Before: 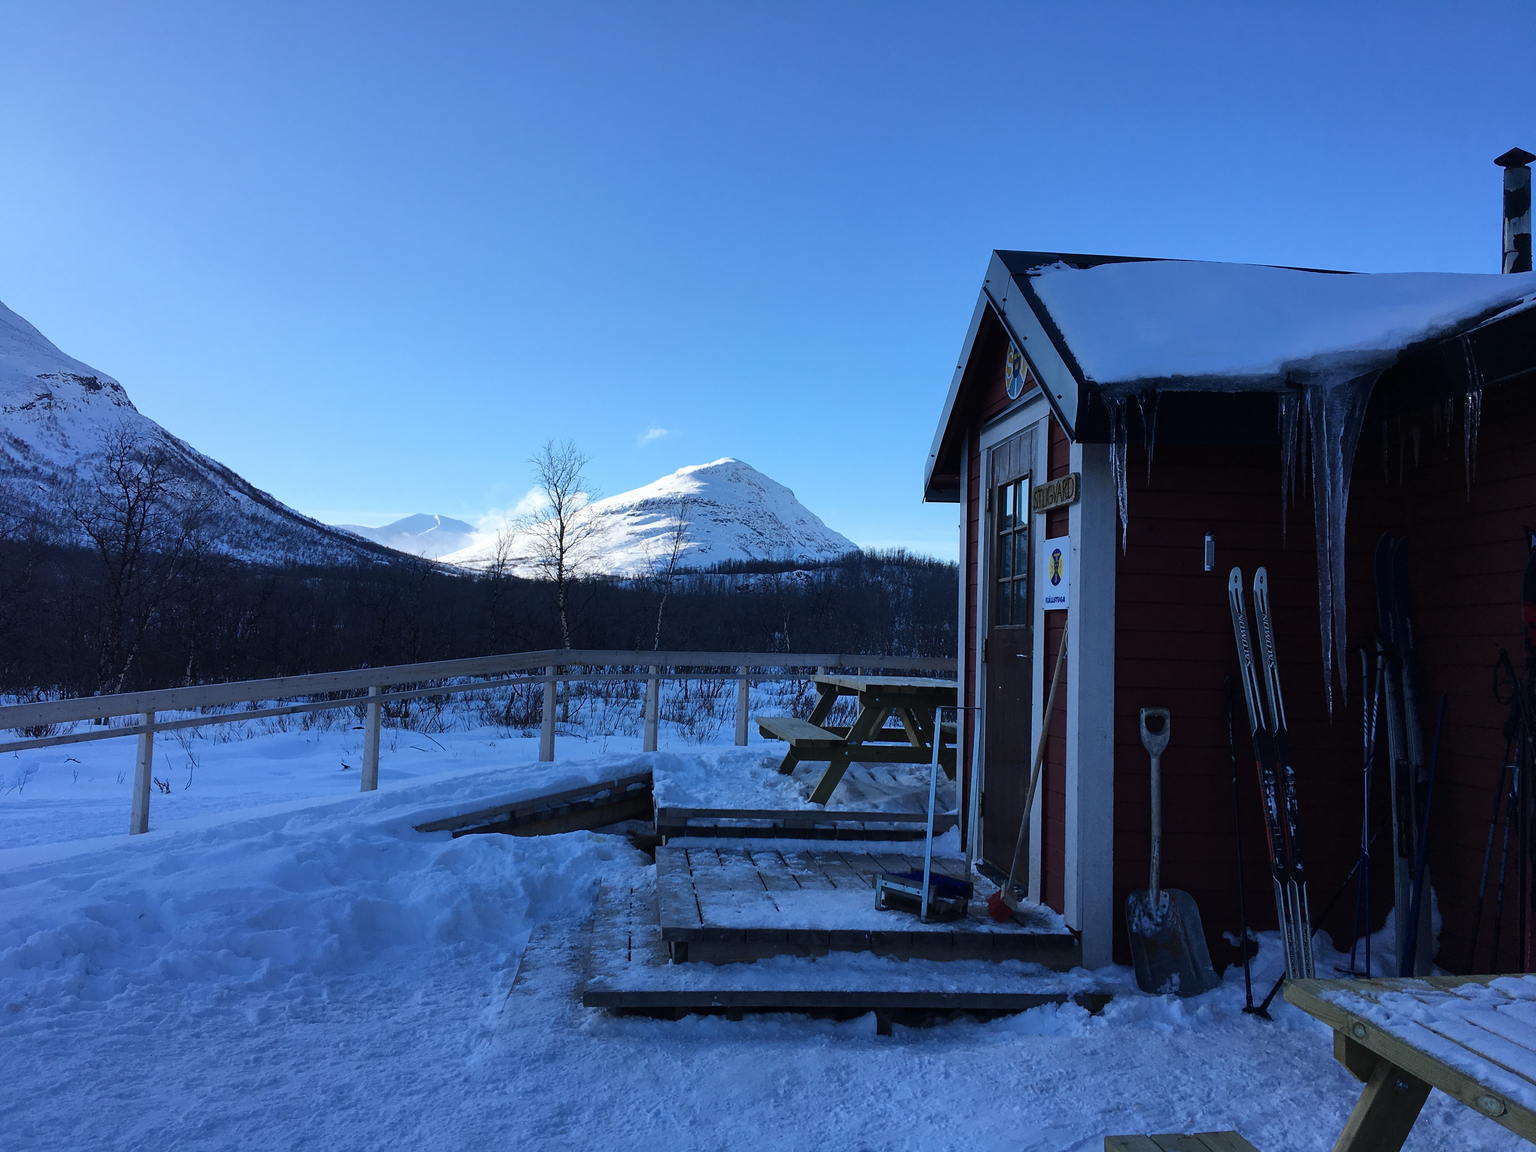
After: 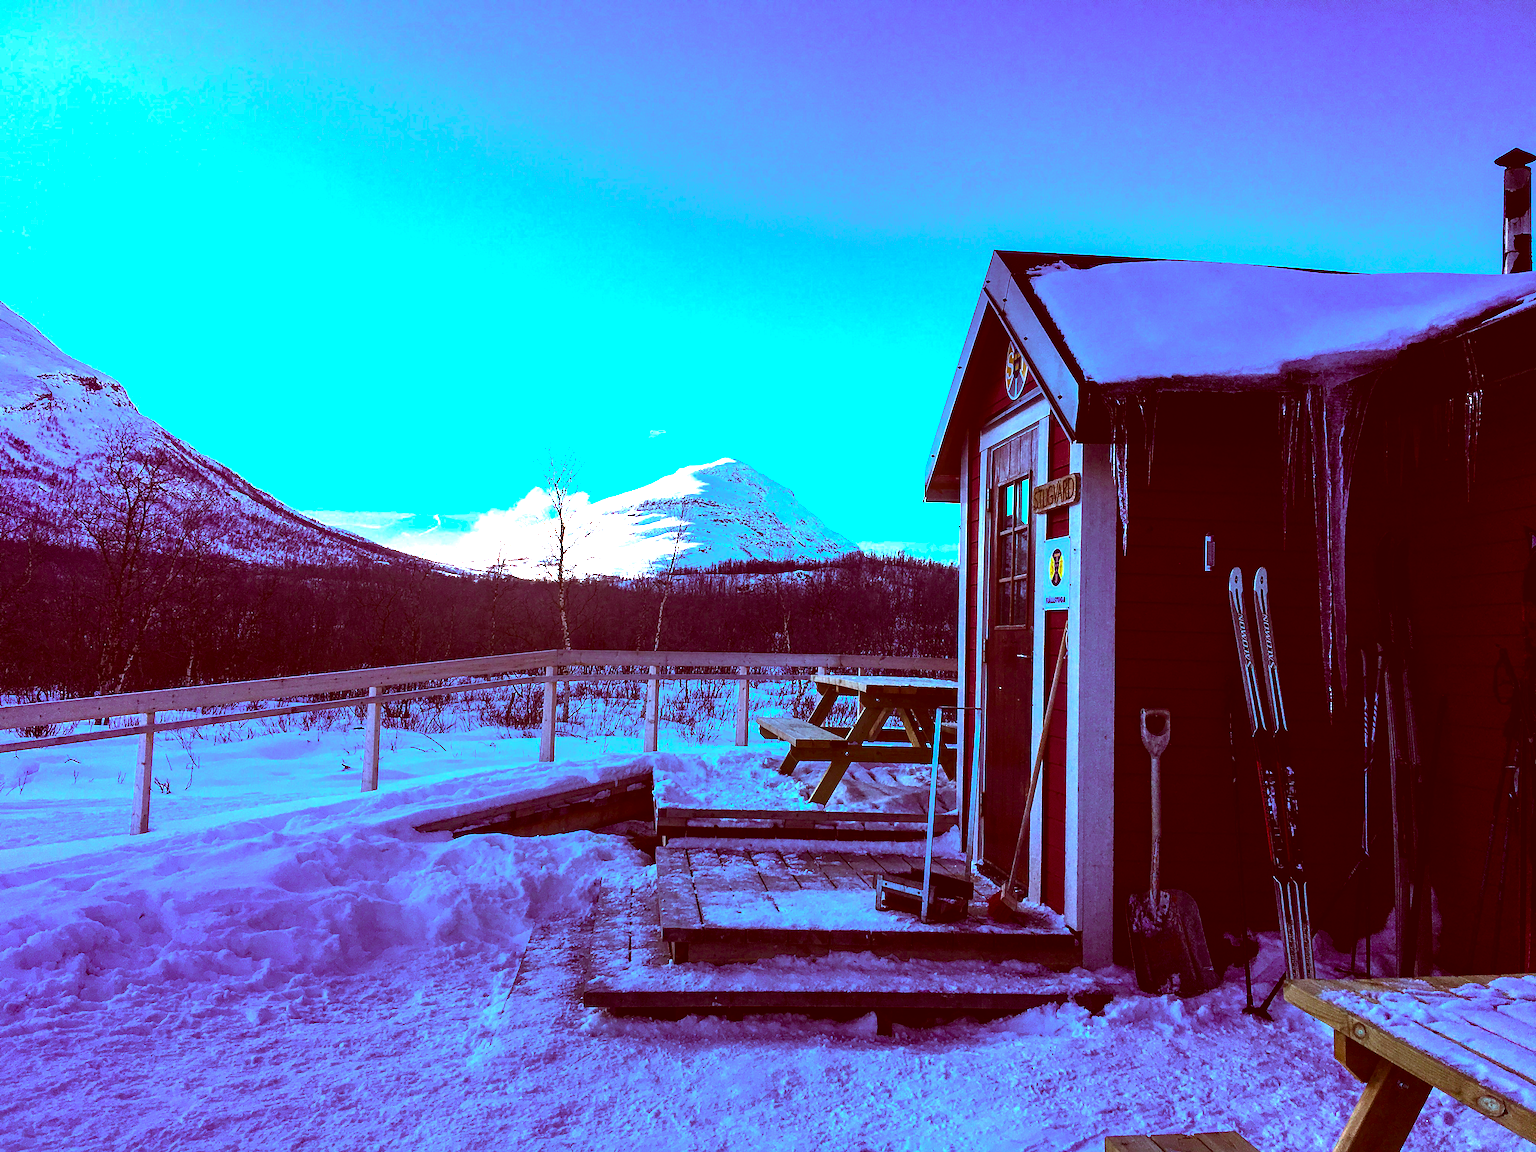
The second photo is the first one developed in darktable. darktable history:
local contrast: on, module defaults
color balance rgb: linear chroma grading › global chroma 20%, perceptual saturation grading › global saturation 65%, perceptual saturation grading › highlights 60%, perceptual saturation grading › mid-tones 50%, perceptual saturation grading › shadows 50%, perceptual brilliance grading › global brilliance 30%, perceptual brilliance grading › highlights 50%, perceptual brilliance grading › mid-tones 50%, perceptual brilliance grading › shadows -22%, global vibrance 20%
color correction: highlights a* 9.03, highlights b* 8.71, shadows a* 40, shadows b* 40, saturation 0.8
